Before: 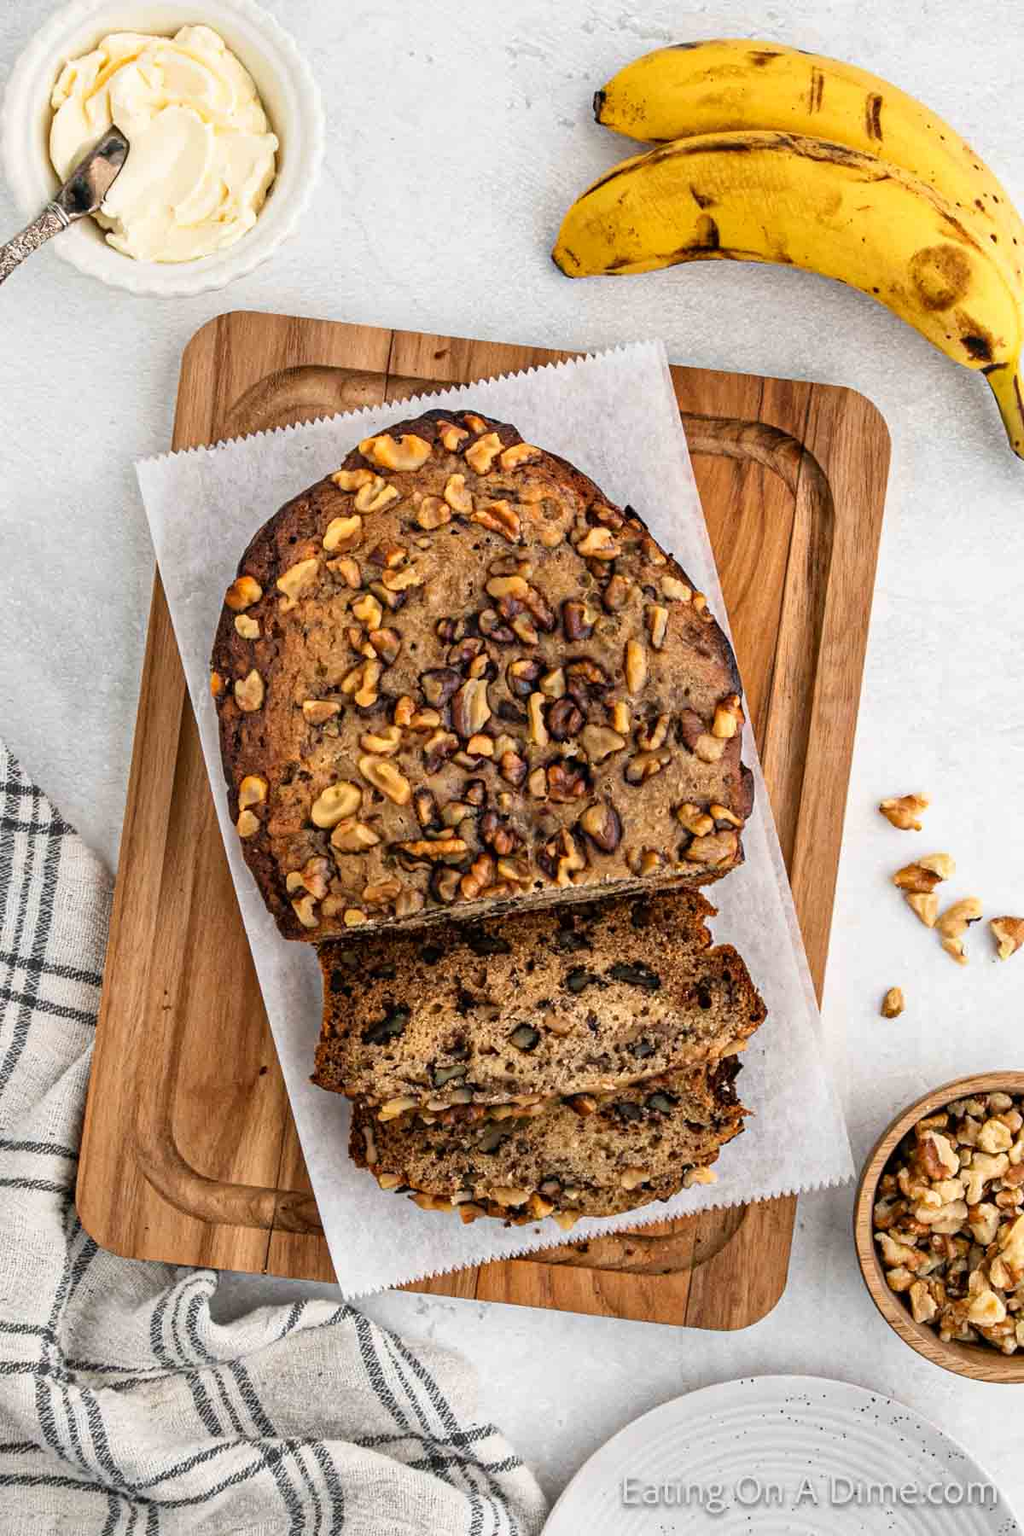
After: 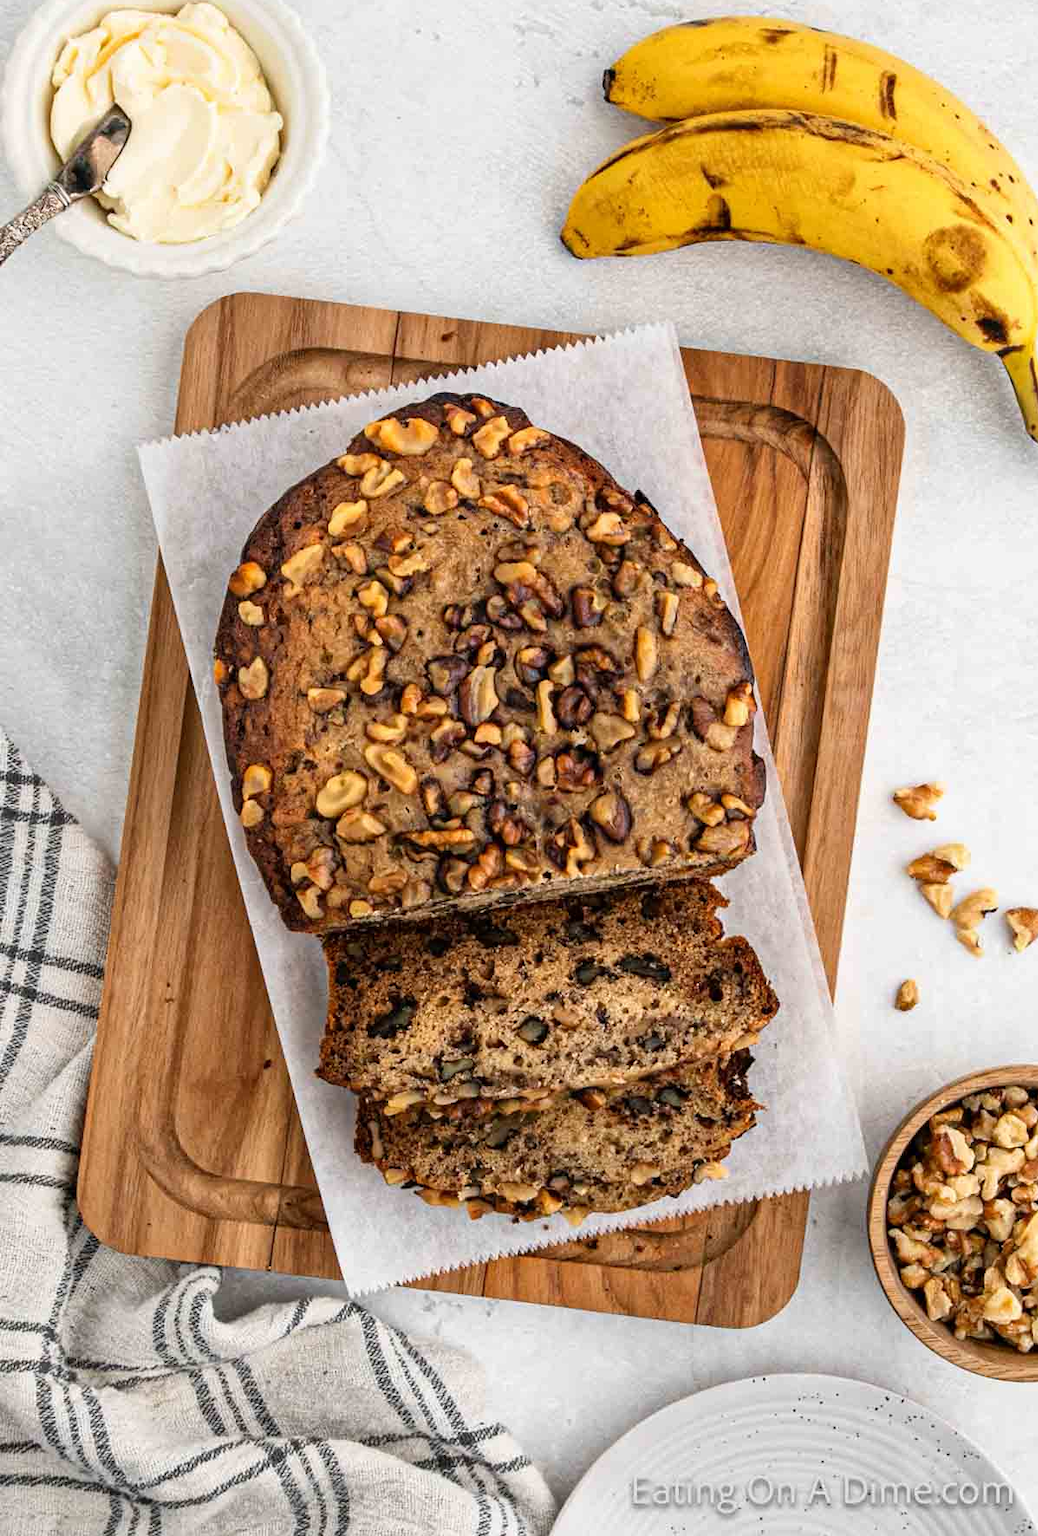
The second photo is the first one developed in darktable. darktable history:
crop: top 1.552%, right 0.095%
